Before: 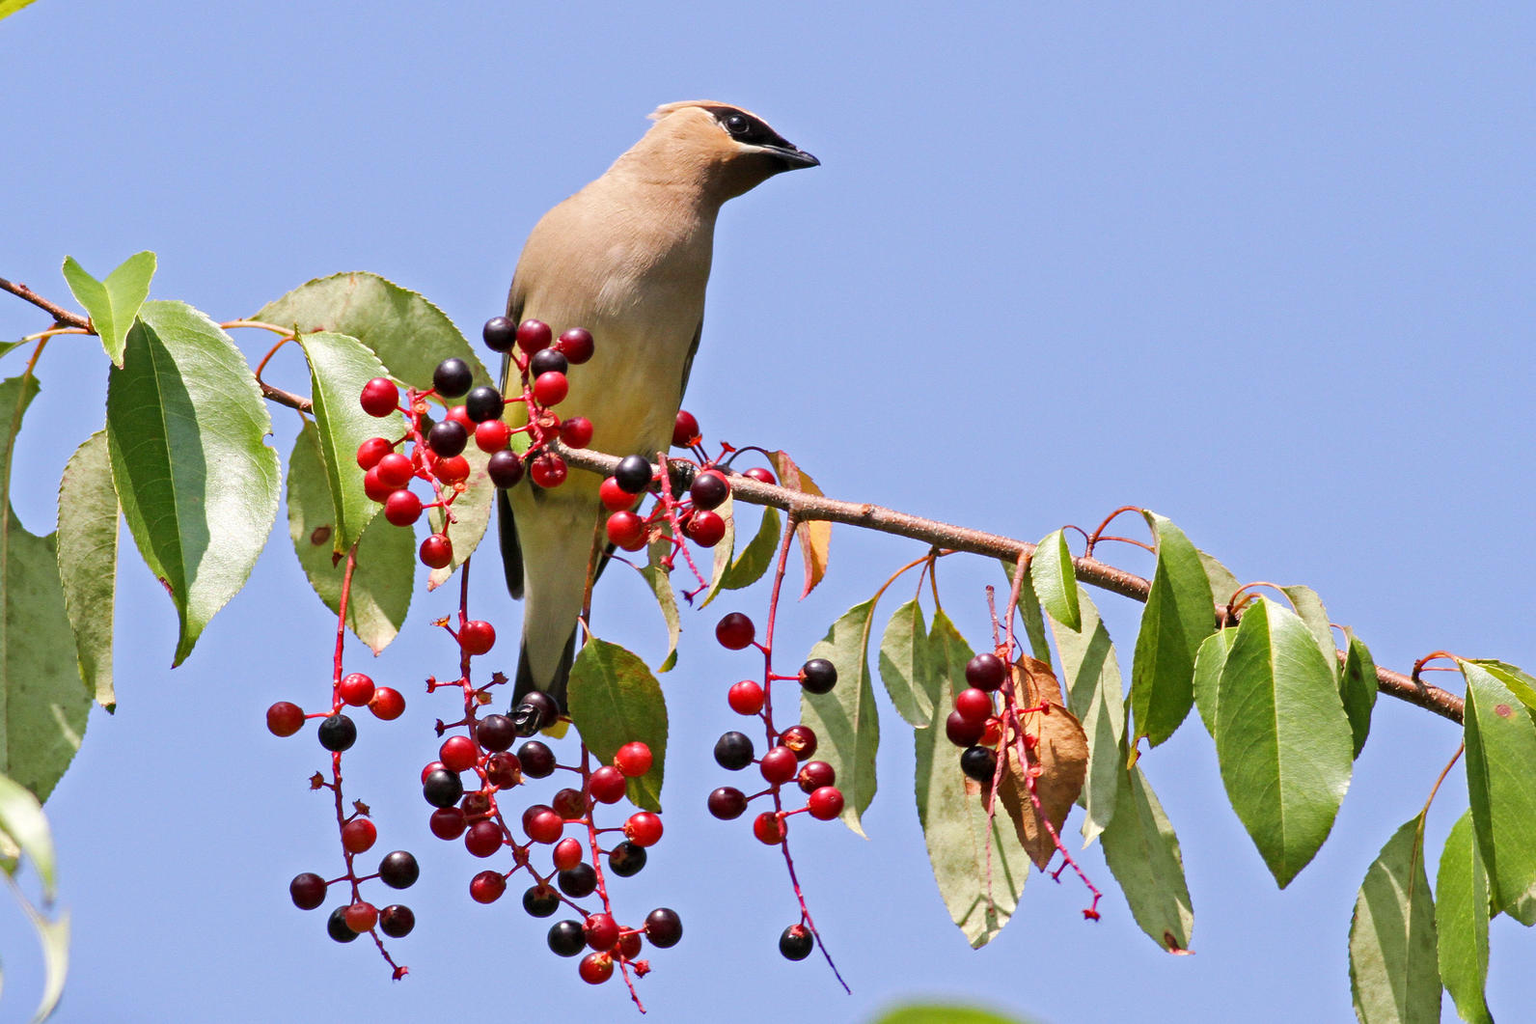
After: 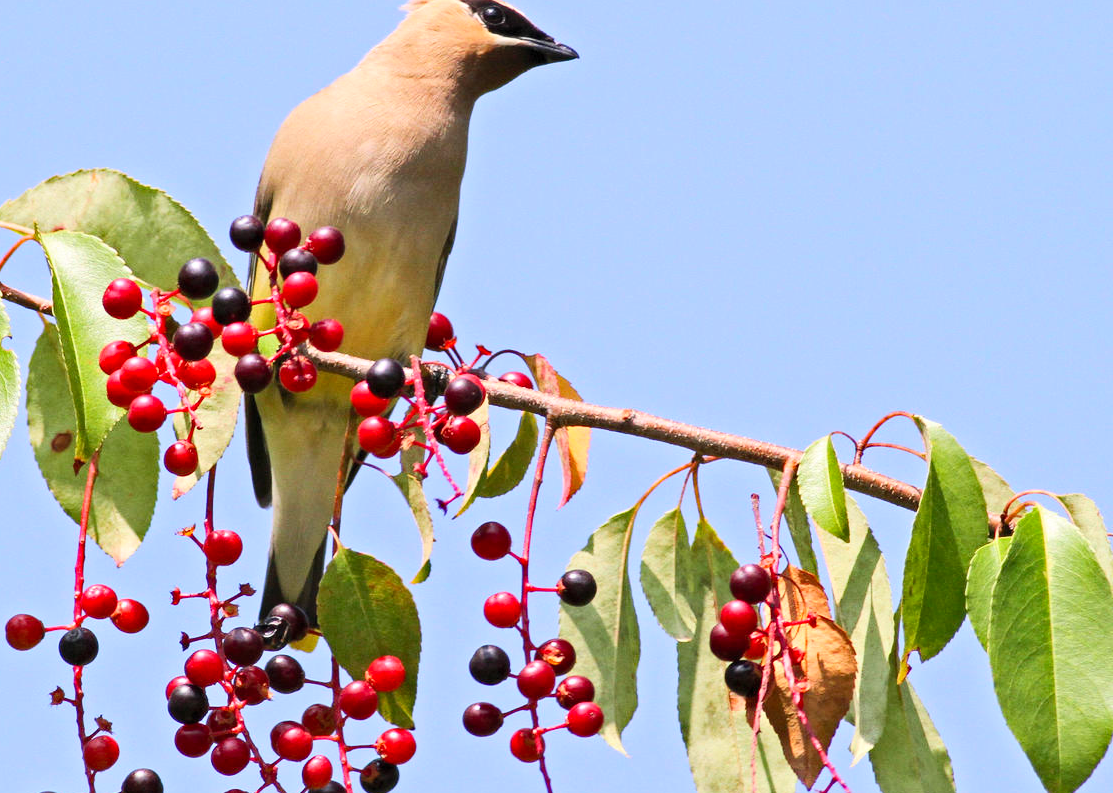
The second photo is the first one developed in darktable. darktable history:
crop and rotate: left 17.046%, top 10.659%, right 12.989%, bottom 14.553%
contrast brightness saturation: contrast 0.2, brightness 0.16, saturation 0.22
